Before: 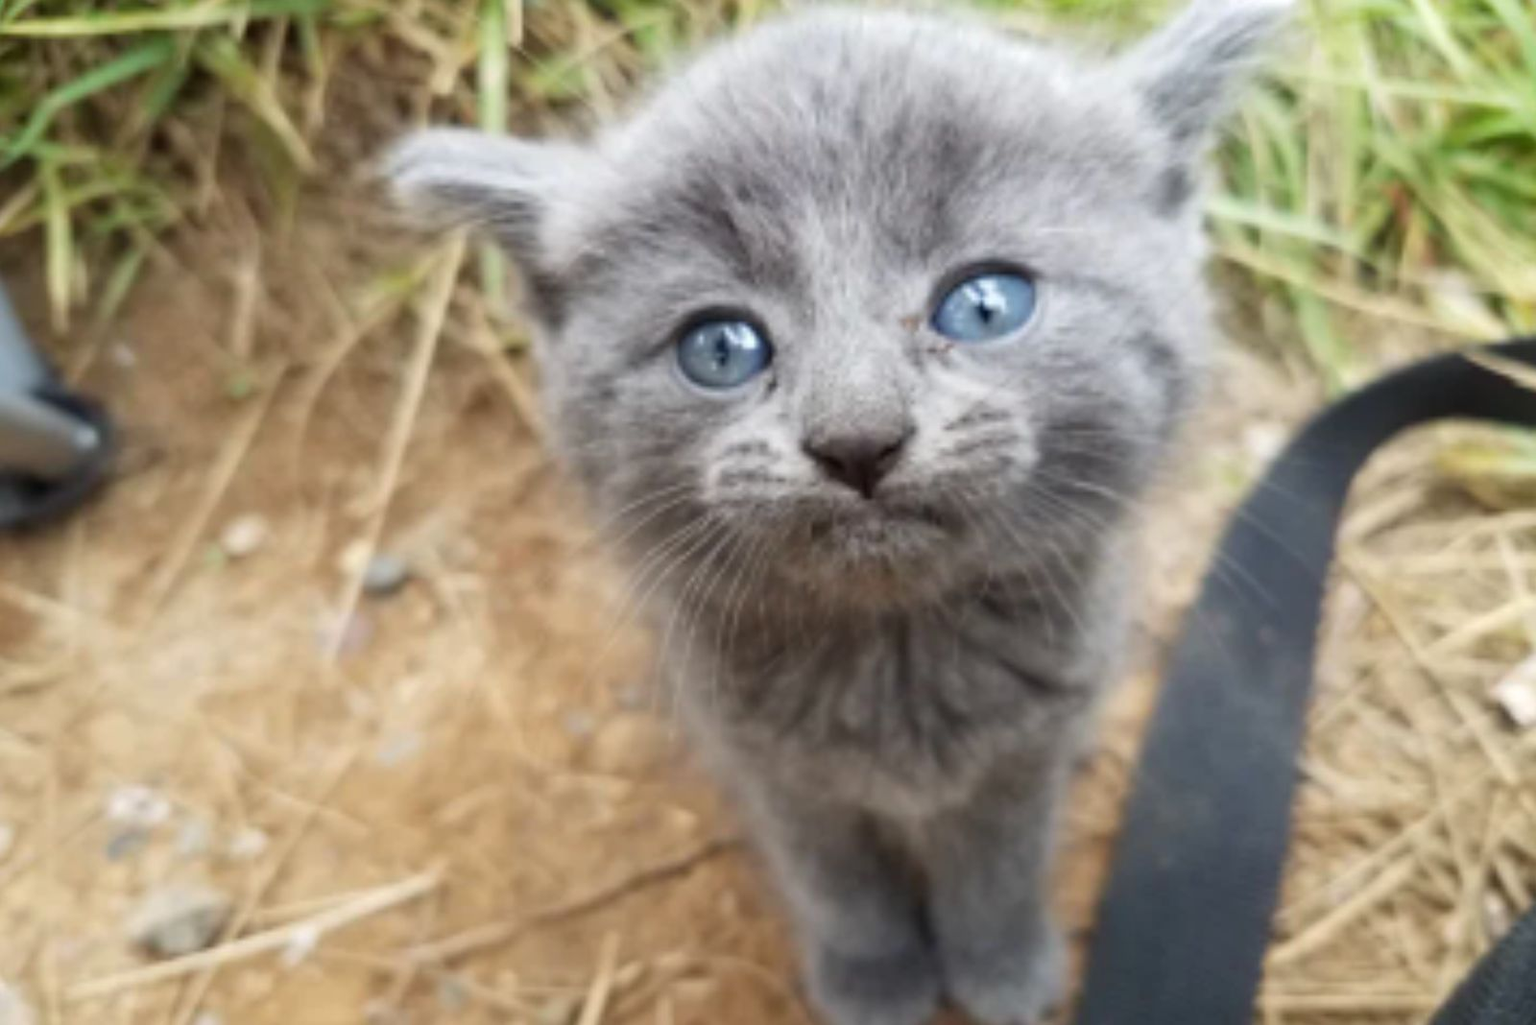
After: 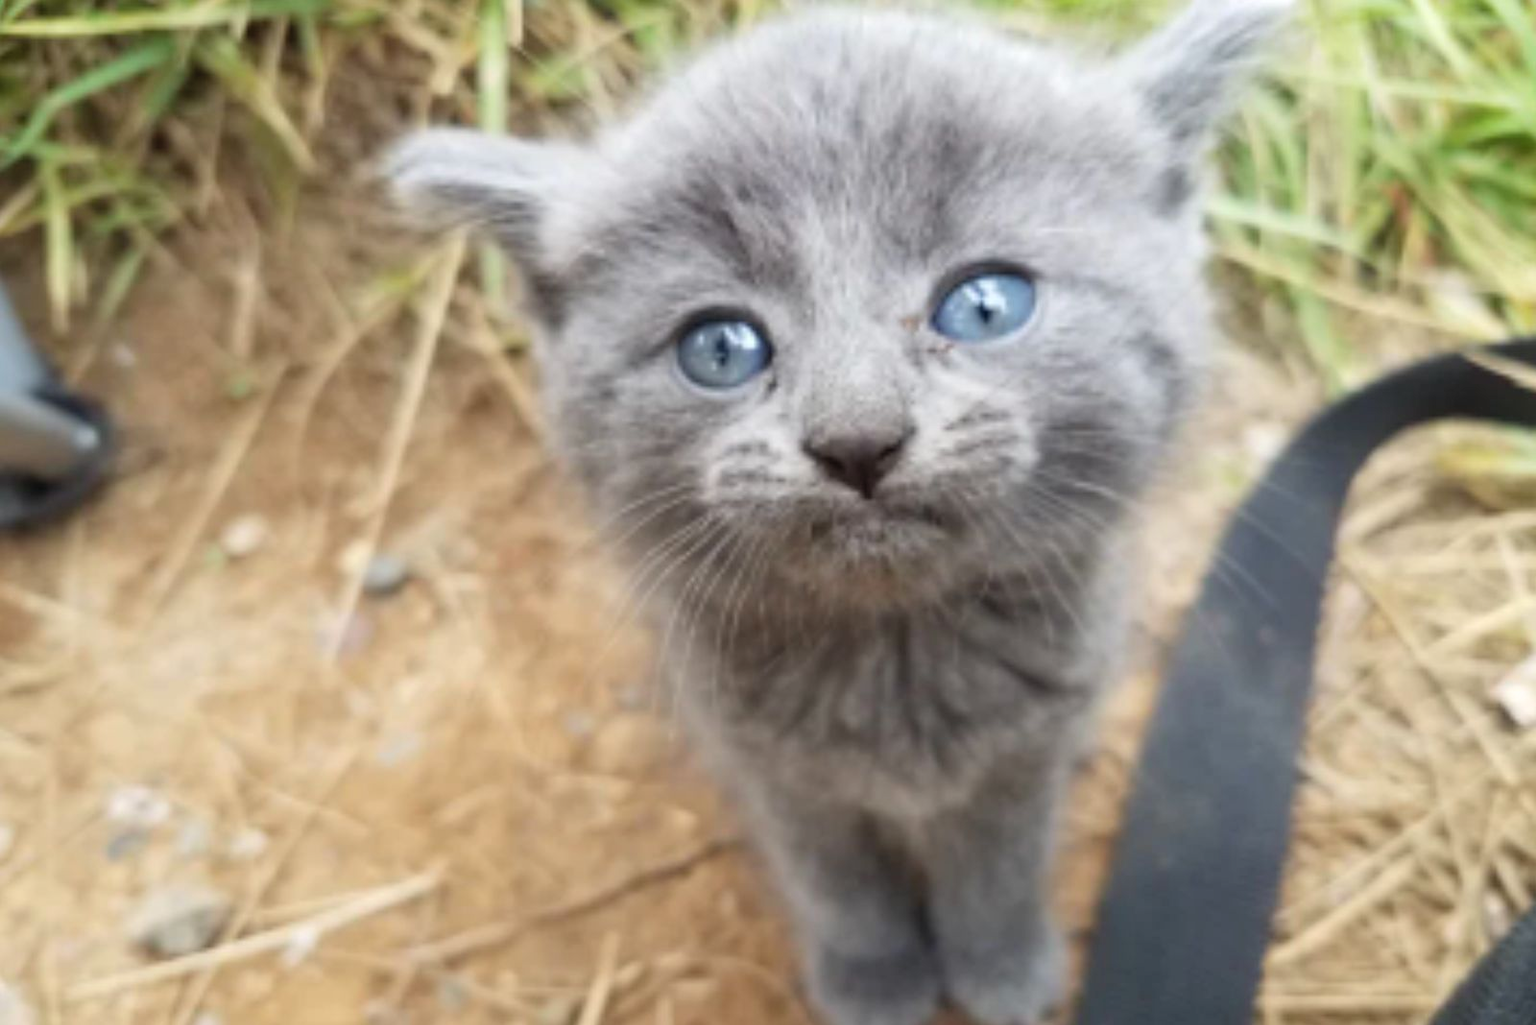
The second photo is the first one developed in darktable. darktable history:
contrast brightness saturation: contrast 0.053, brightness 0.065, saturation 0.007
